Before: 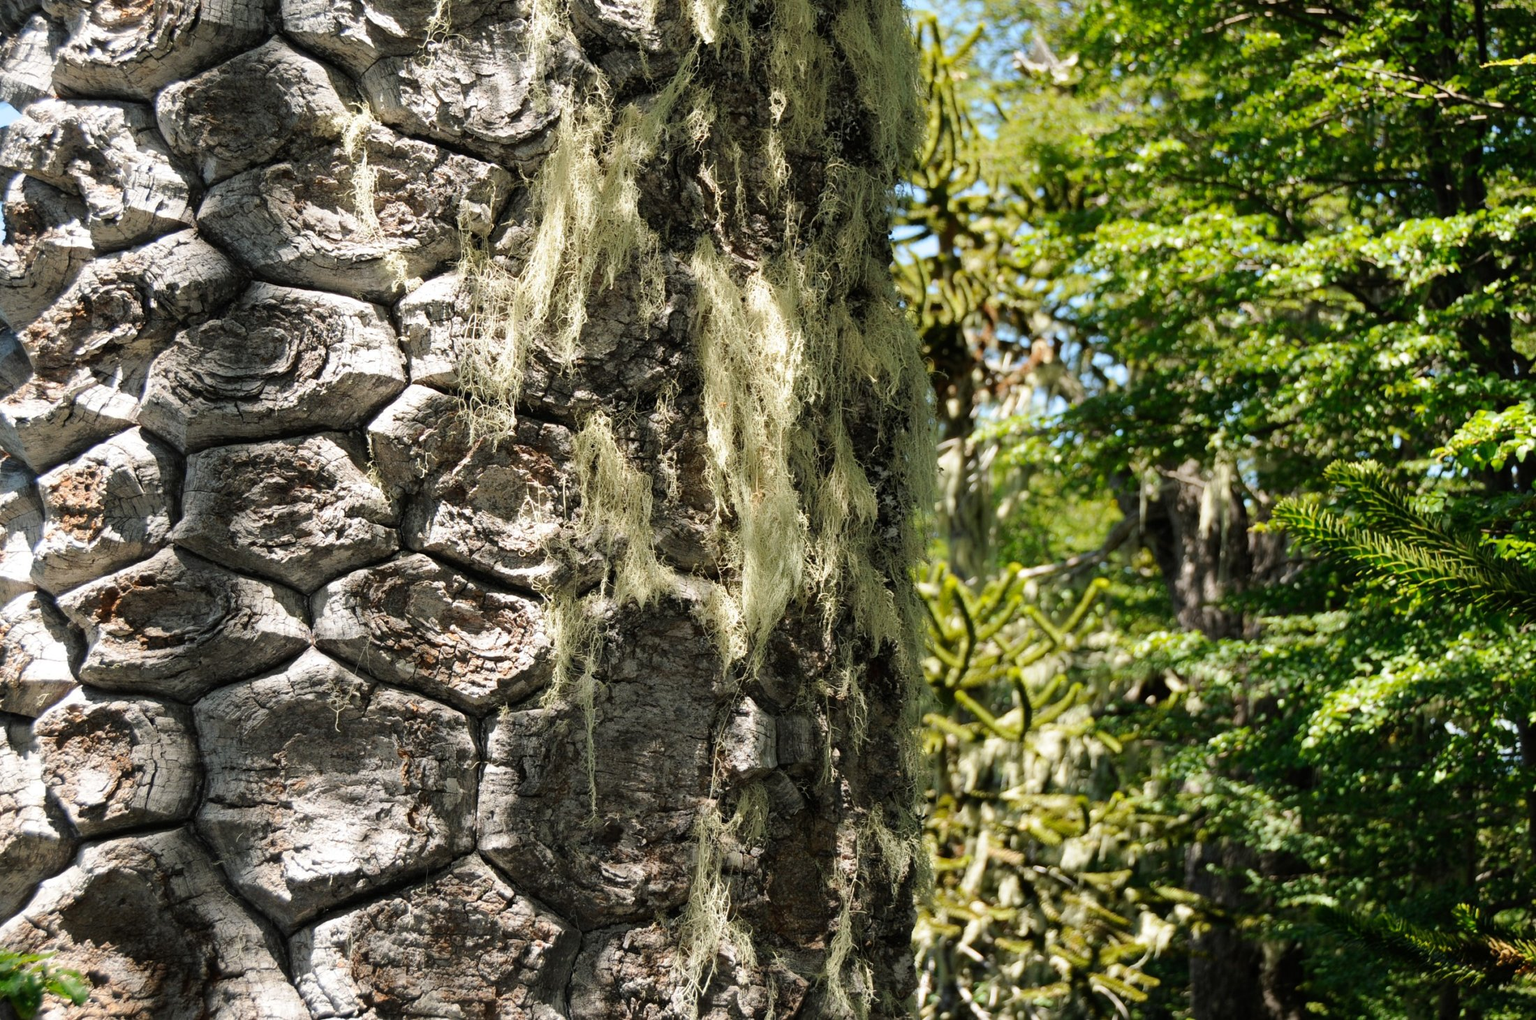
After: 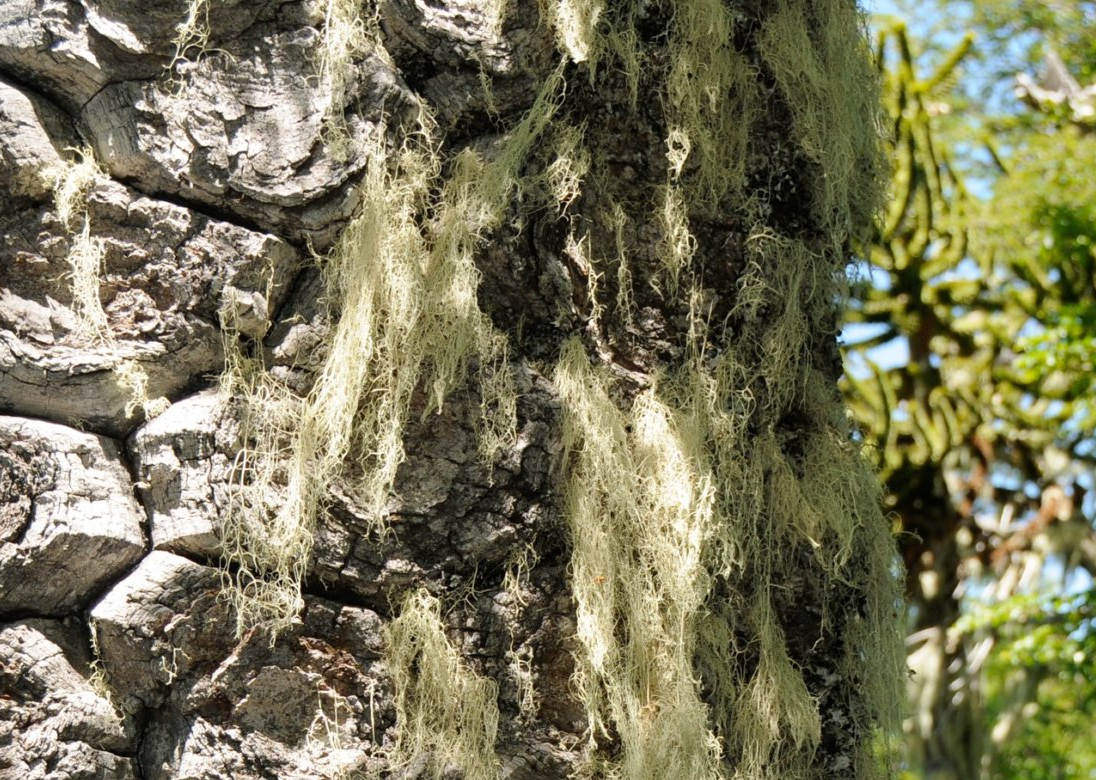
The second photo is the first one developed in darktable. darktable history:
crop: left 19.85%, right 30.323%, bottom 46.565%
